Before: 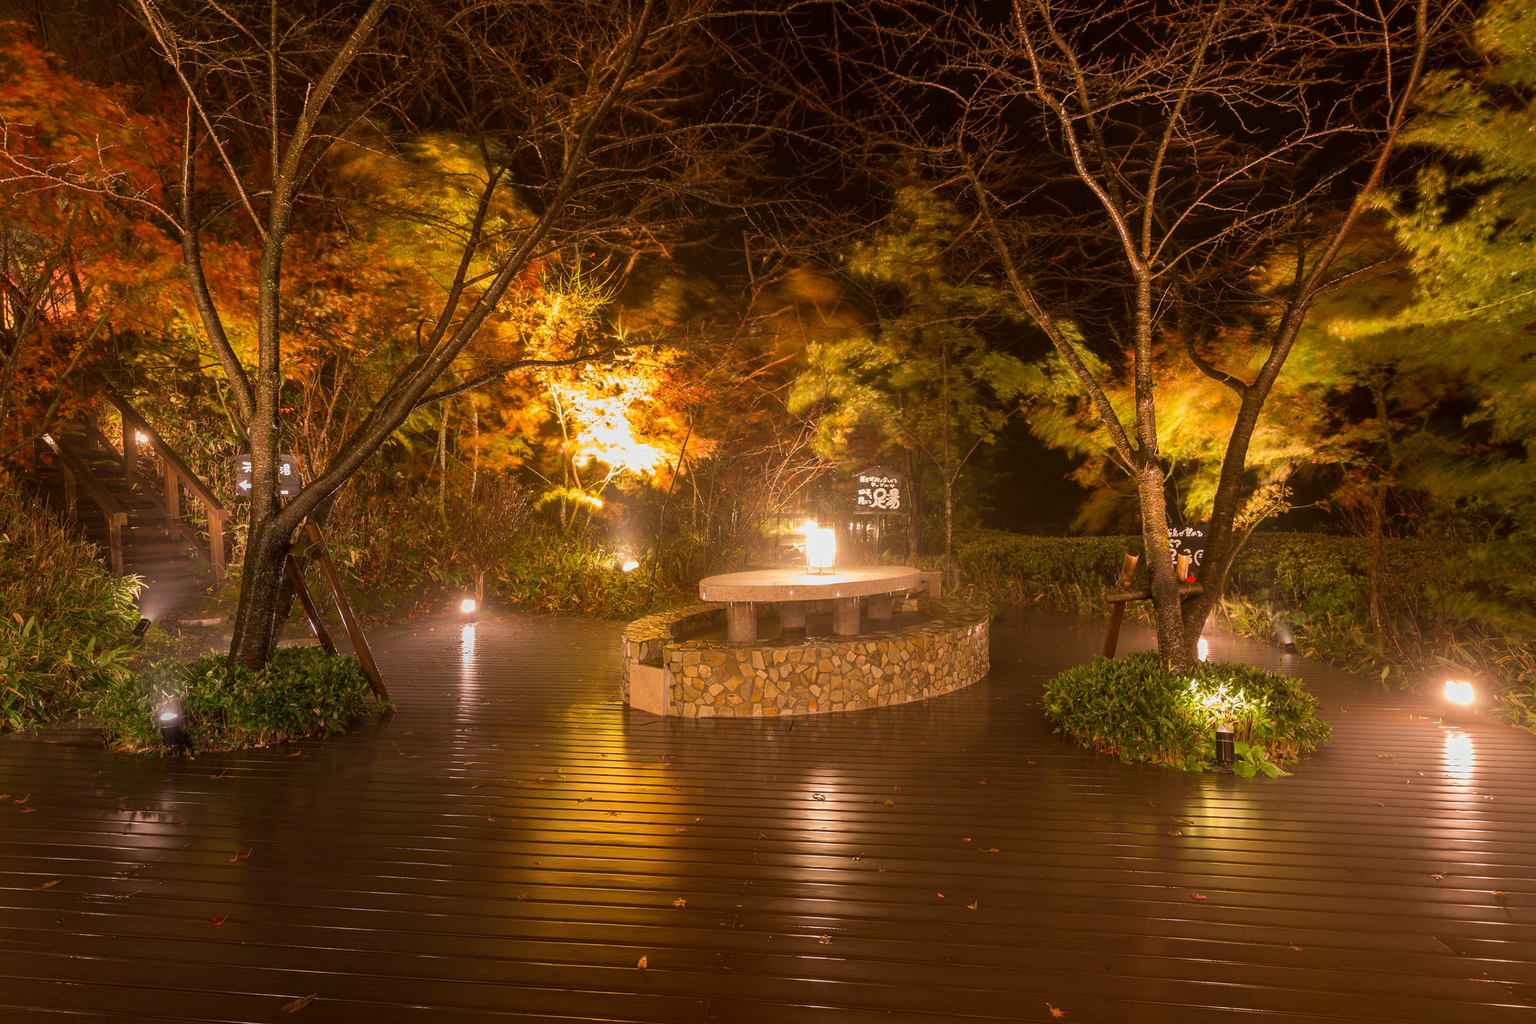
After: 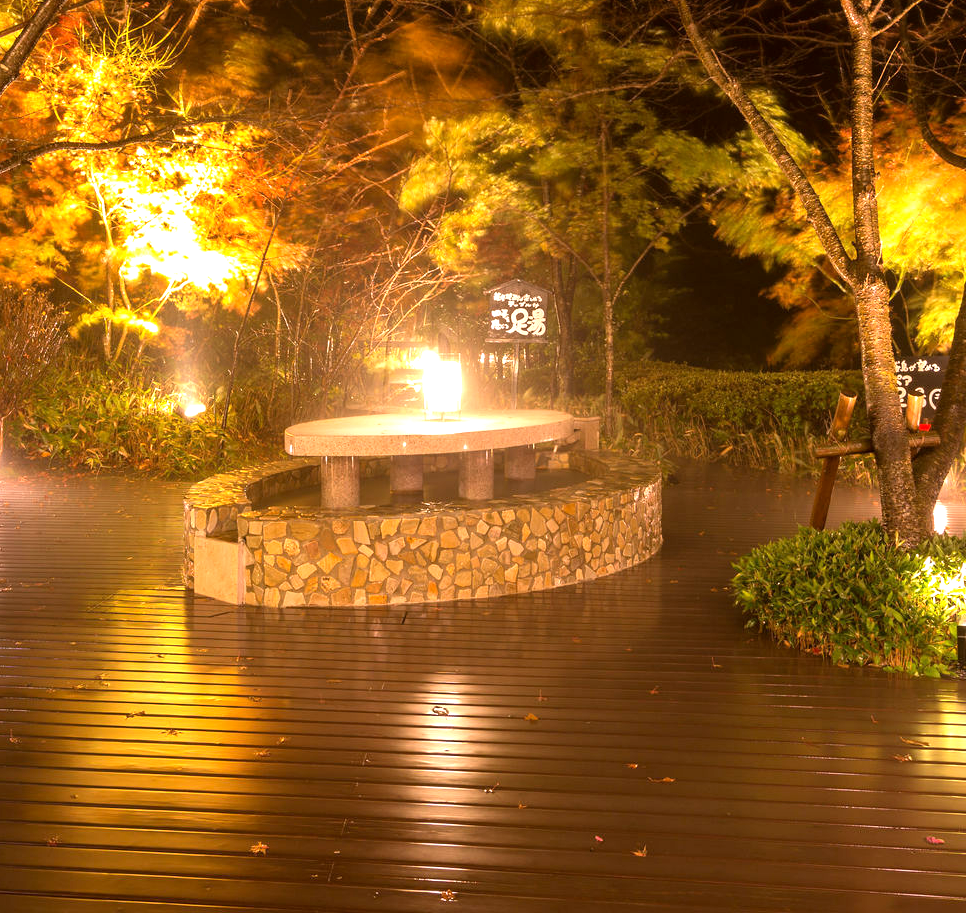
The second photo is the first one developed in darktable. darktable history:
crop: left 31.338%, top 24.559%, right 20.265%, bottom 6.629%
tone equalizer: -8 EV -0.419 EV, -7 EV -0.396 EV, -6 EV -0.356 EV, -5 EV -0.251 EV, -3 EV 0.248 EV, -2 EV 0.337 EV, -1 EV 0.409 EV, +0 EV 0.388 EV
exposure: black level correction 0.001, exposure 0.5 EV, compensate highlight preservation false
